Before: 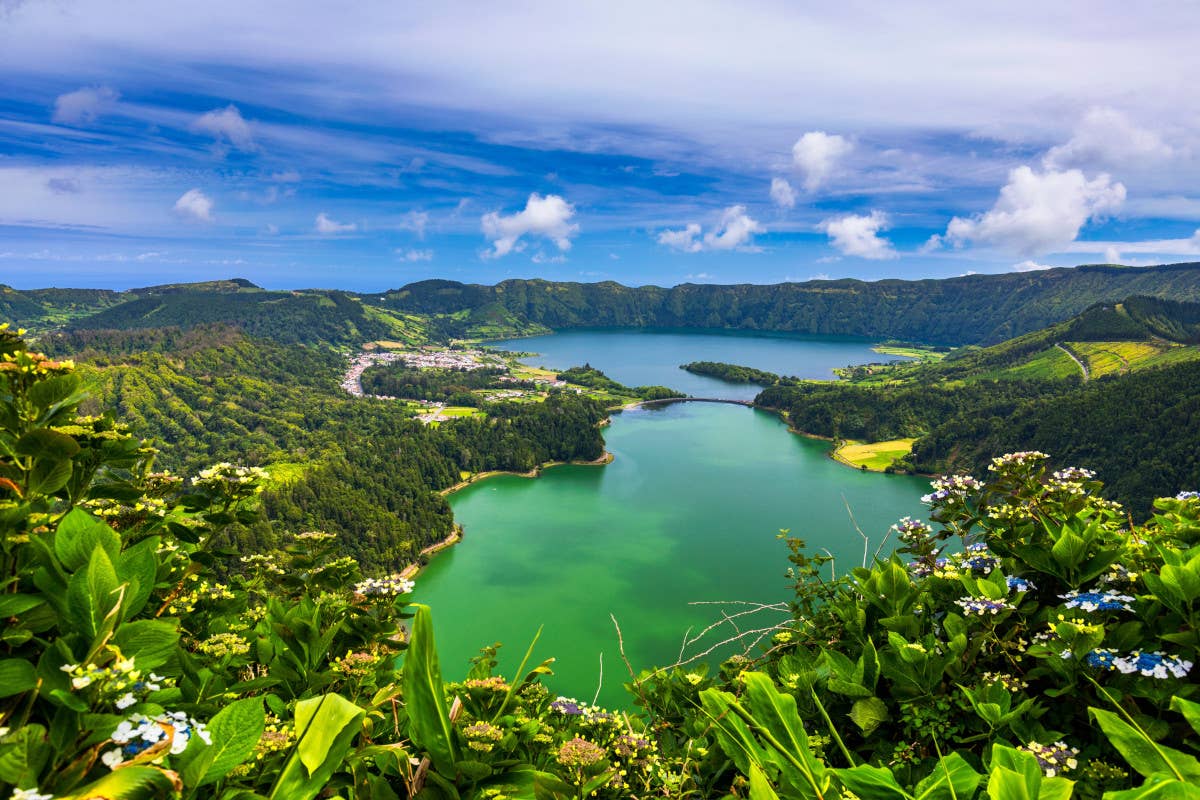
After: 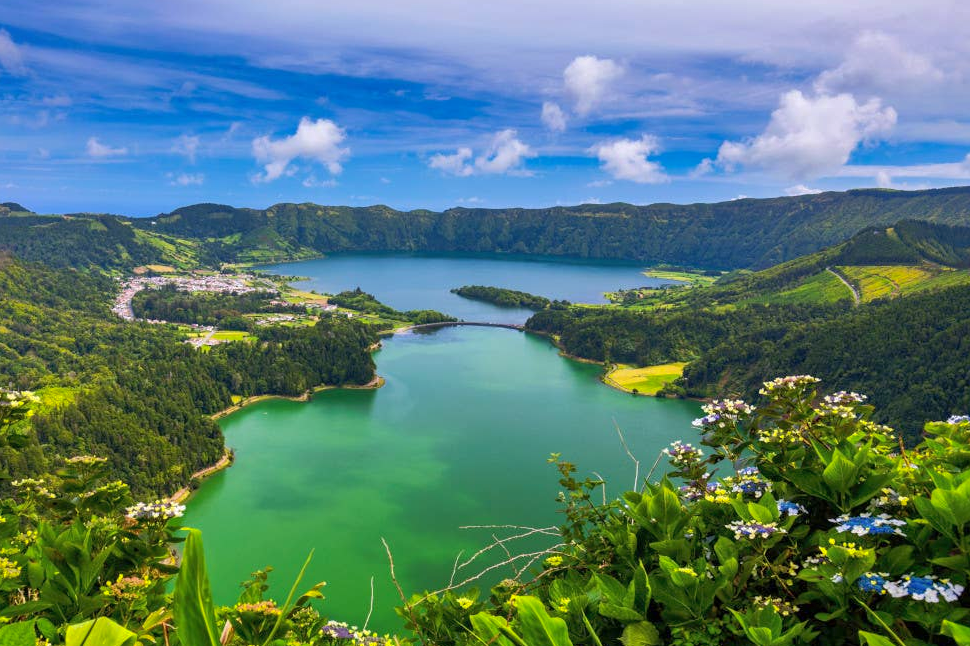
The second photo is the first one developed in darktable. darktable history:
crop: left 19.159%, top 9.58%, bottom 9.58%
white balance: red 1.009, blue 1.027
shadows and highlights: on, module defaults
